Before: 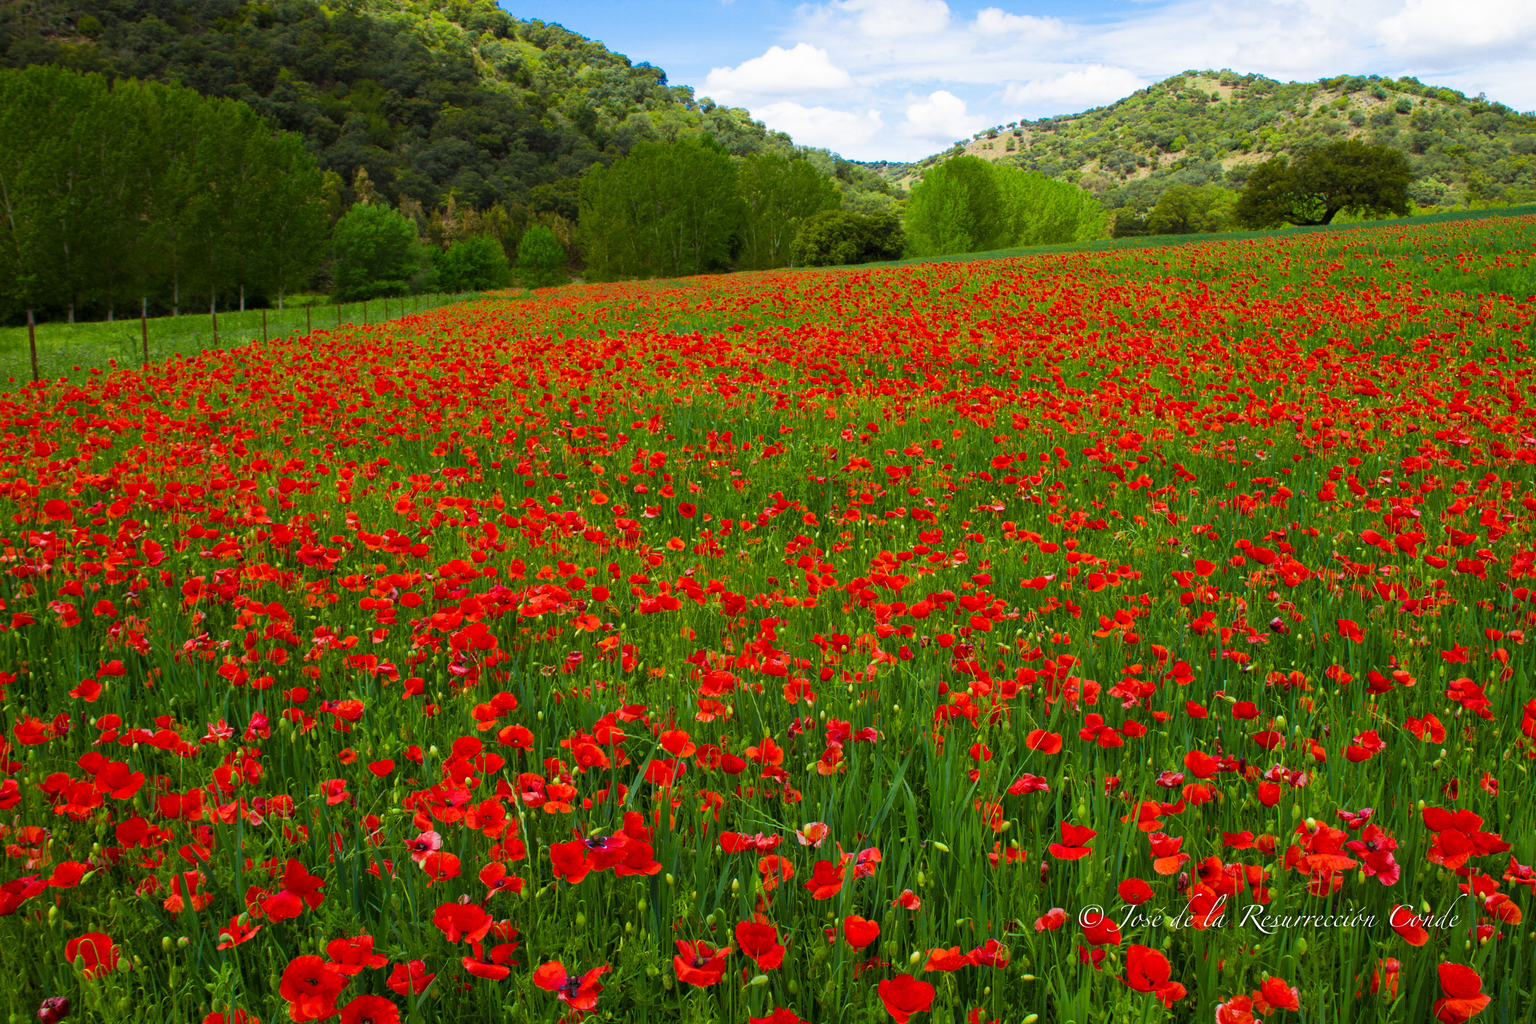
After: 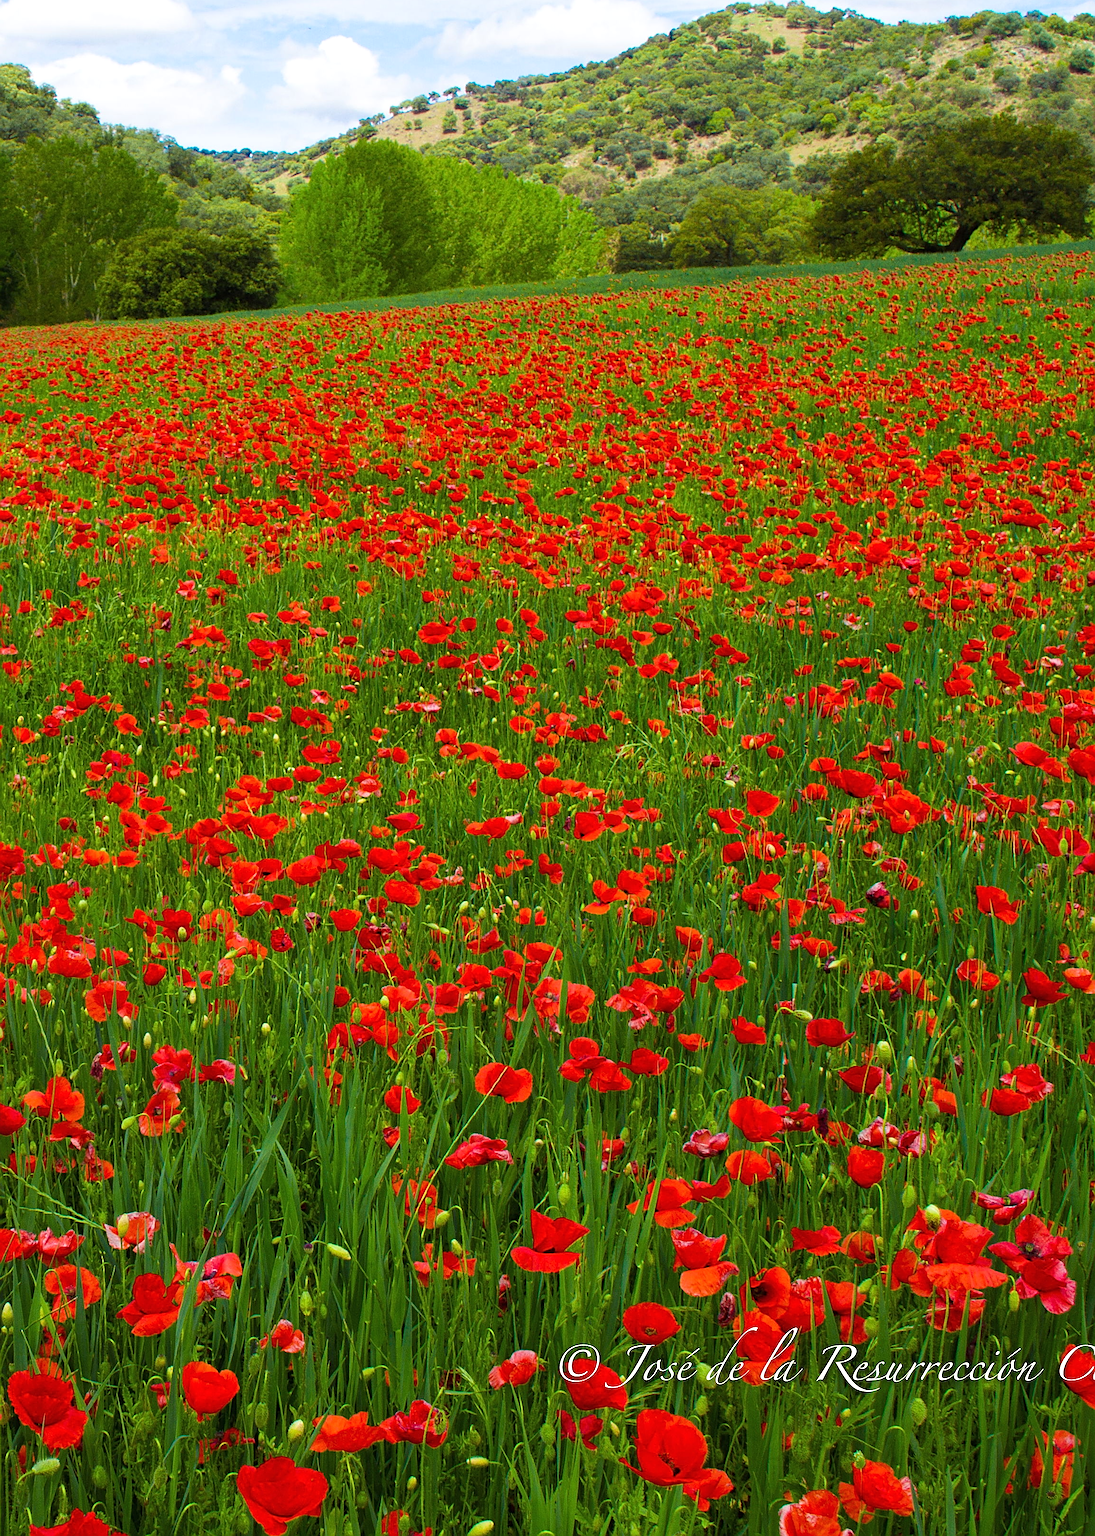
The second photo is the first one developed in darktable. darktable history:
exposure: black level correction -0.001, exposure 0.08 EV, compensate highlight preservation false
sharpen: amount 0.749
crop: left 47.607%, top 6.691%, right 8.009%
